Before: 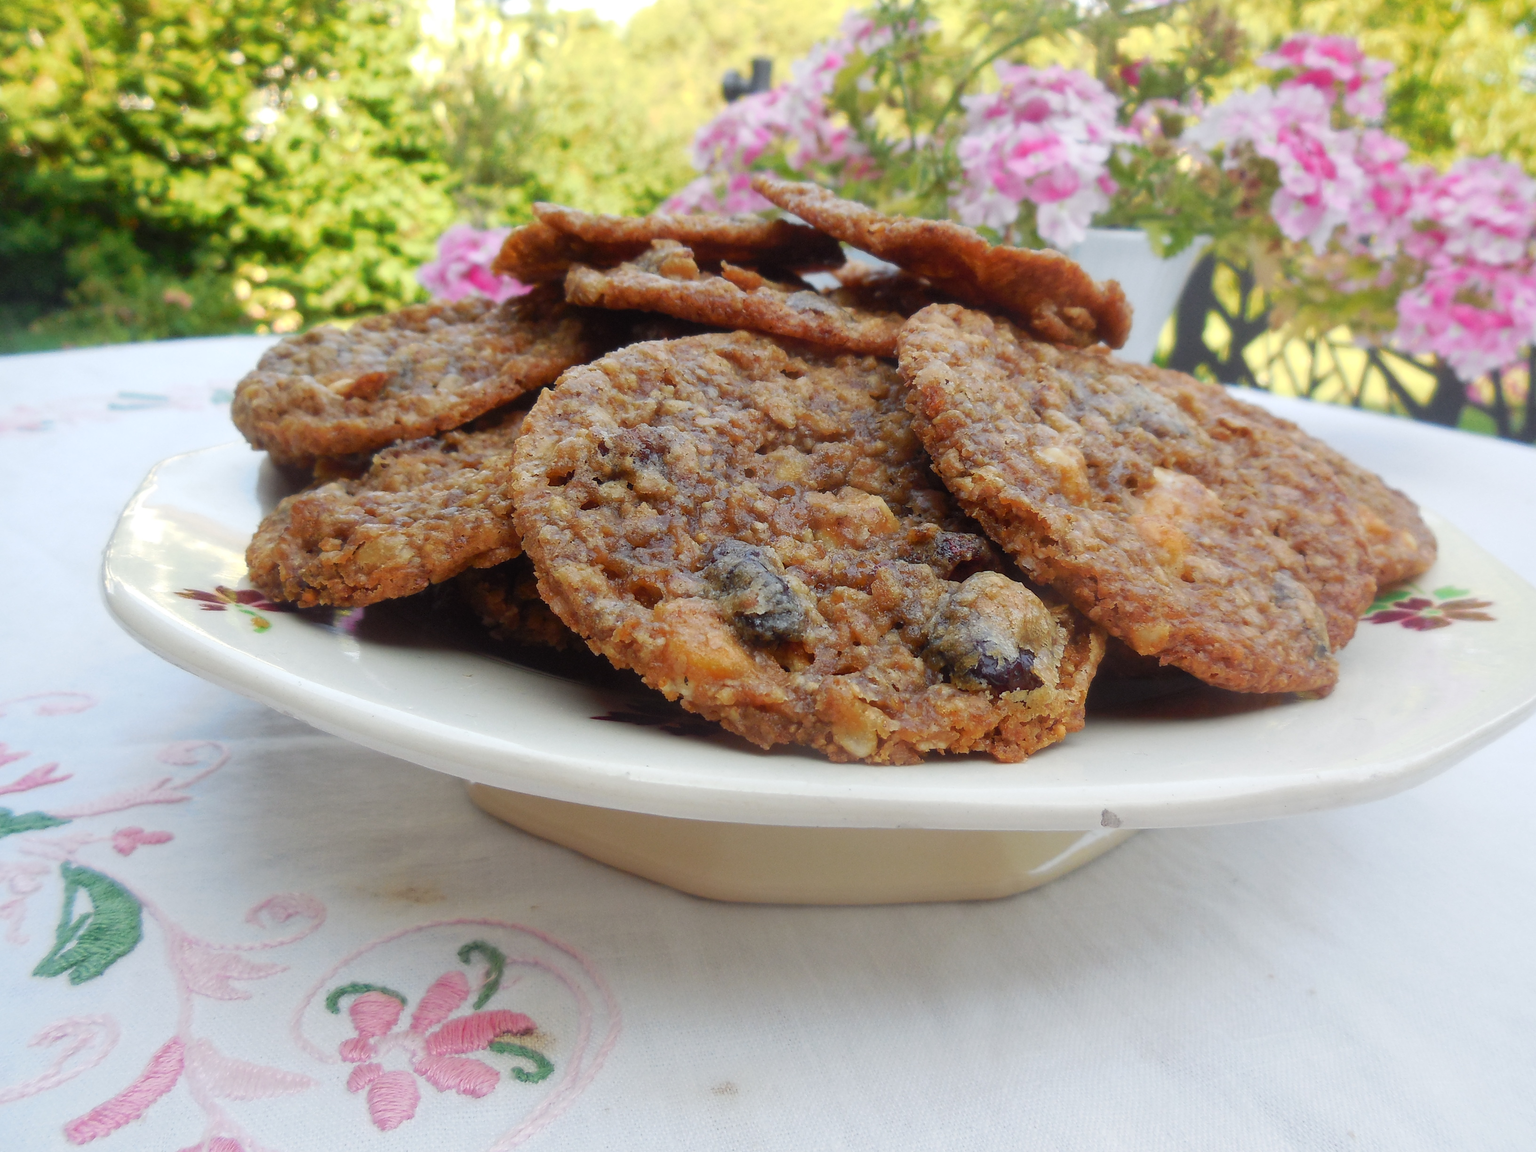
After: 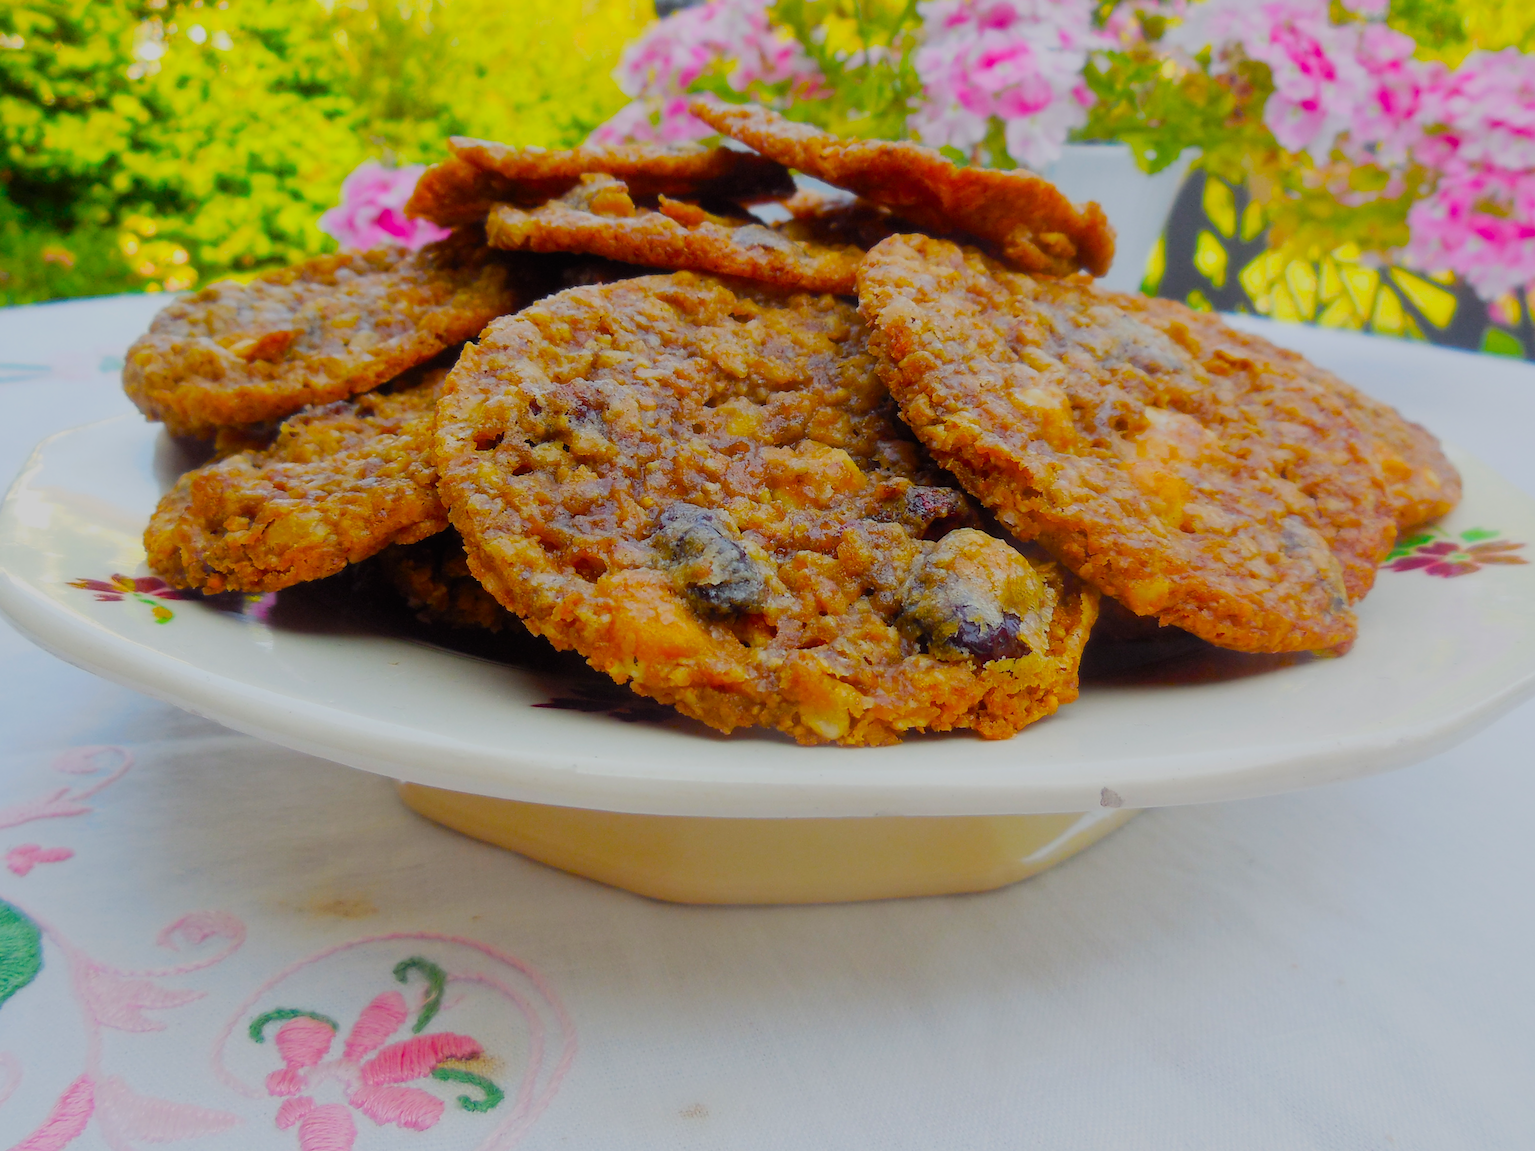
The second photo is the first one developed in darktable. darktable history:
crop and rotate: angle 1.96°, left 5.673%, top 5.673%
filmic rgb: black relative exposure -7.65 EV, white relative exposure 4.56 EV, hardness 3.61
color balance: input saturation 134.34%, contrast -10.04%, contrast fulcrum 19.67%, output saturation 133.51%
